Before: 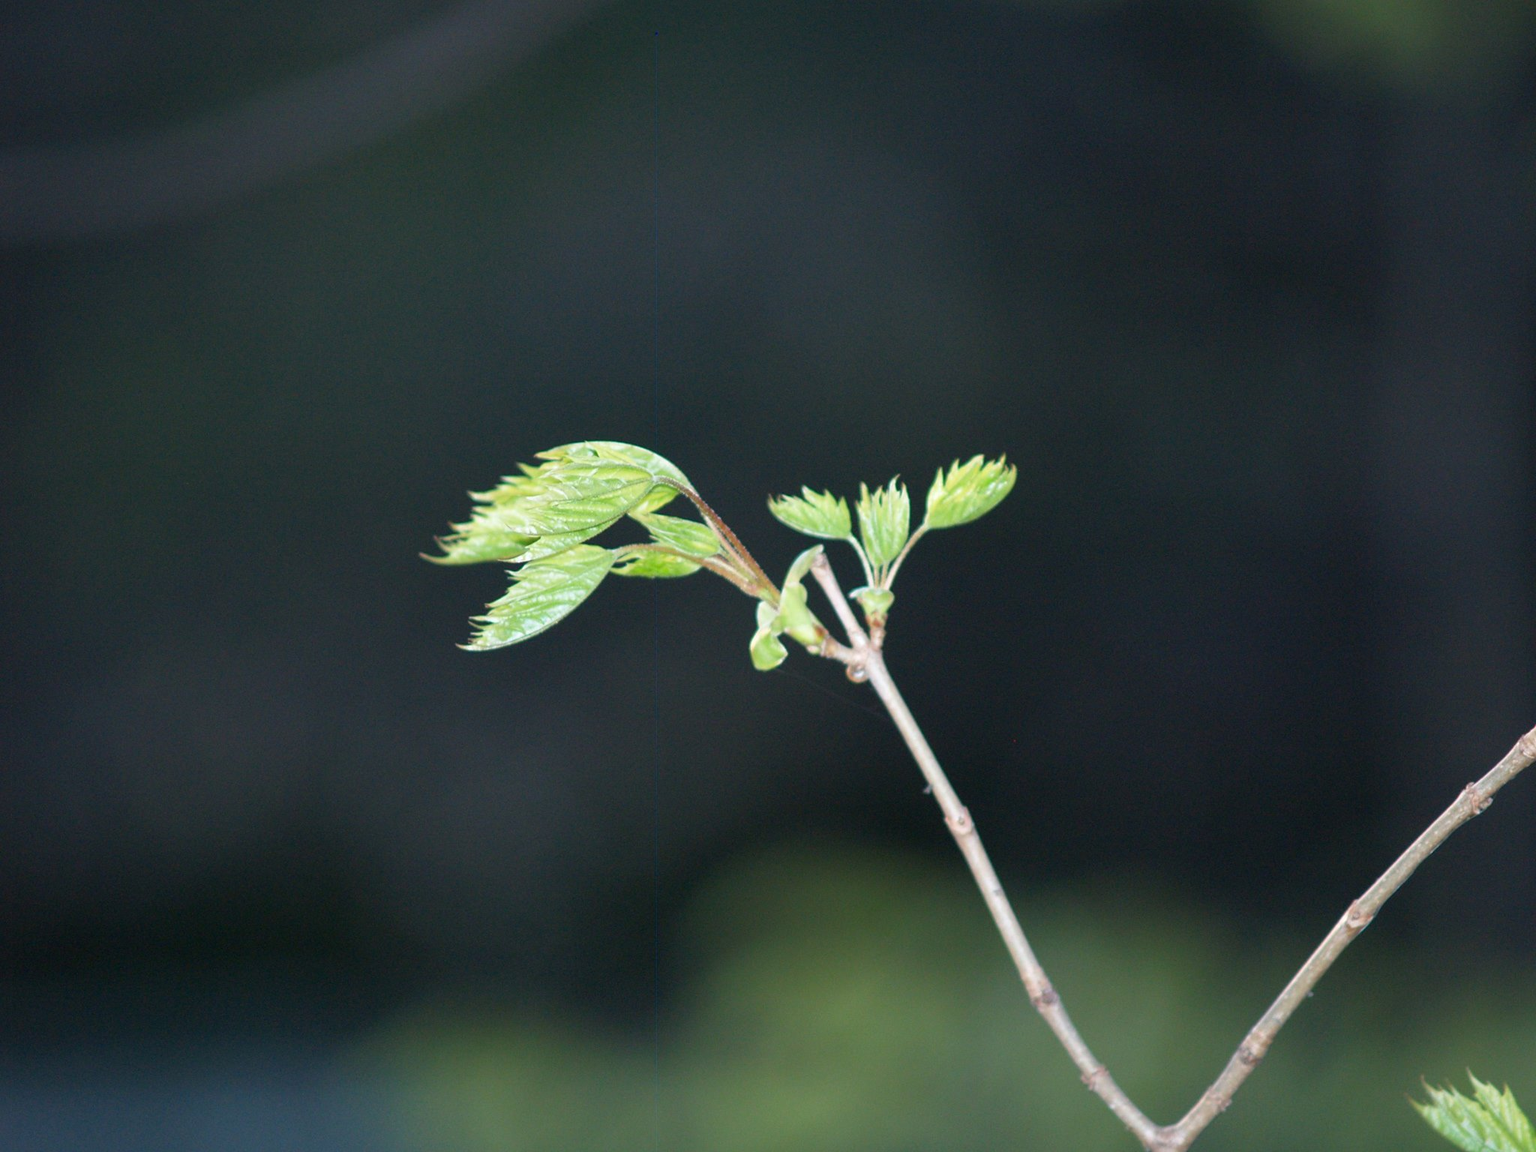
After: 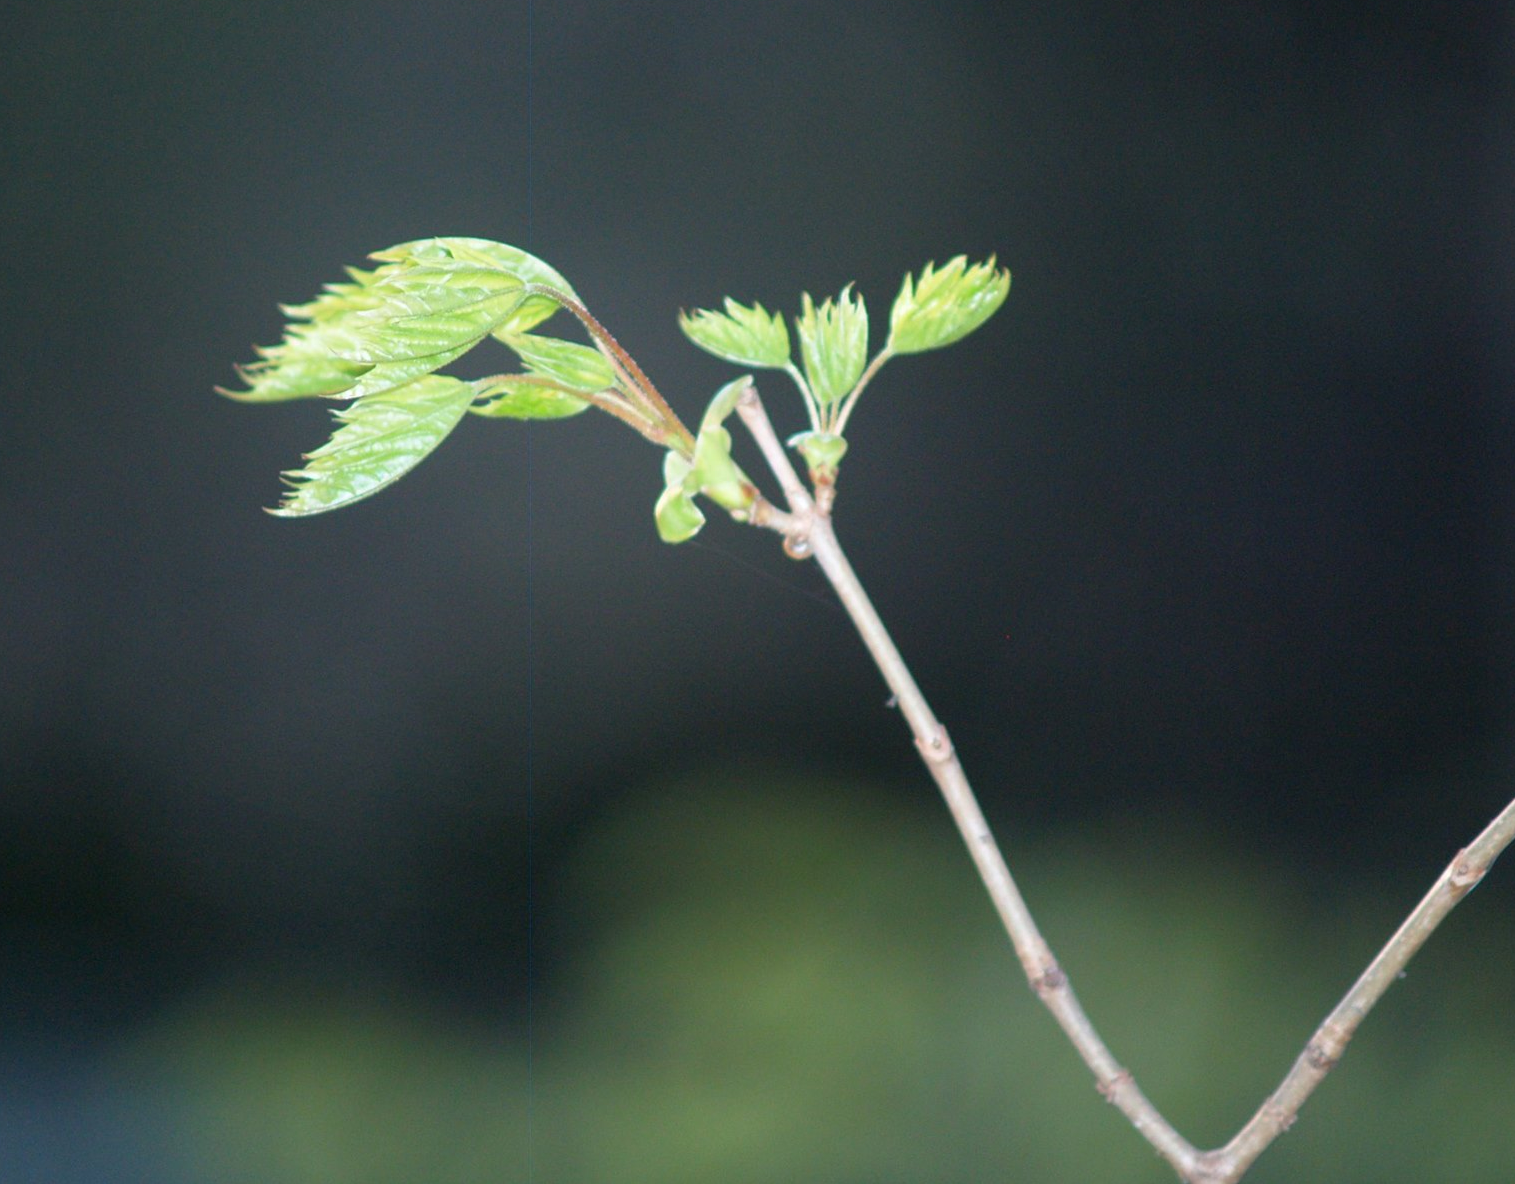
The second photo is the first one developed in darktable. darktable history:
crop: left 16.871%, top 22.857%, right 9.116%
bloom: size 40%
